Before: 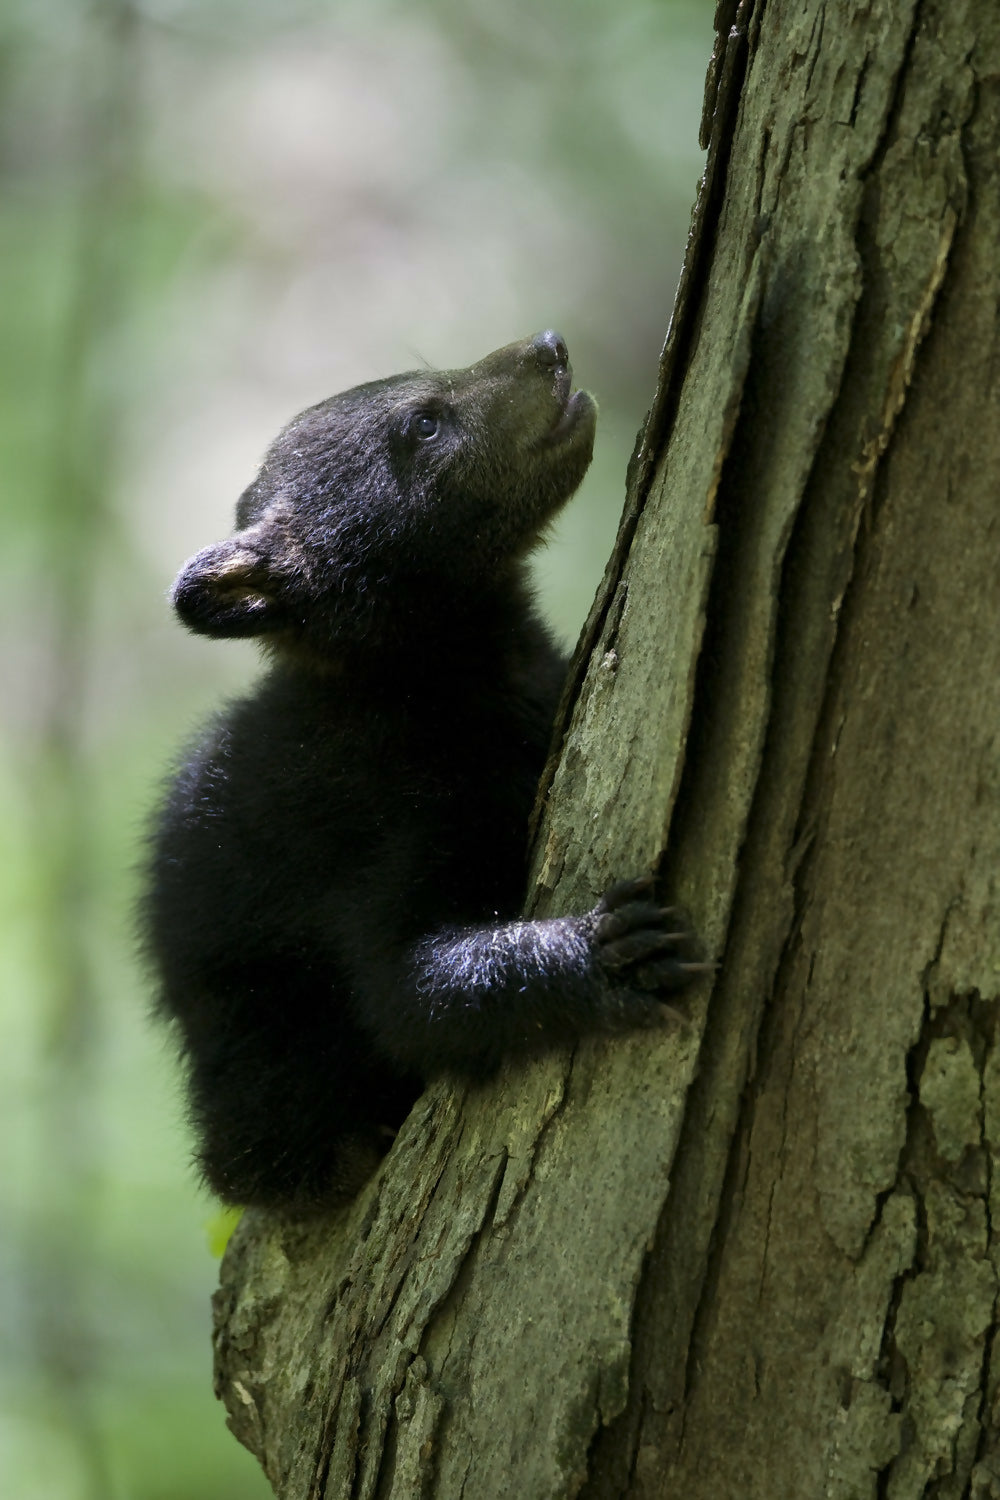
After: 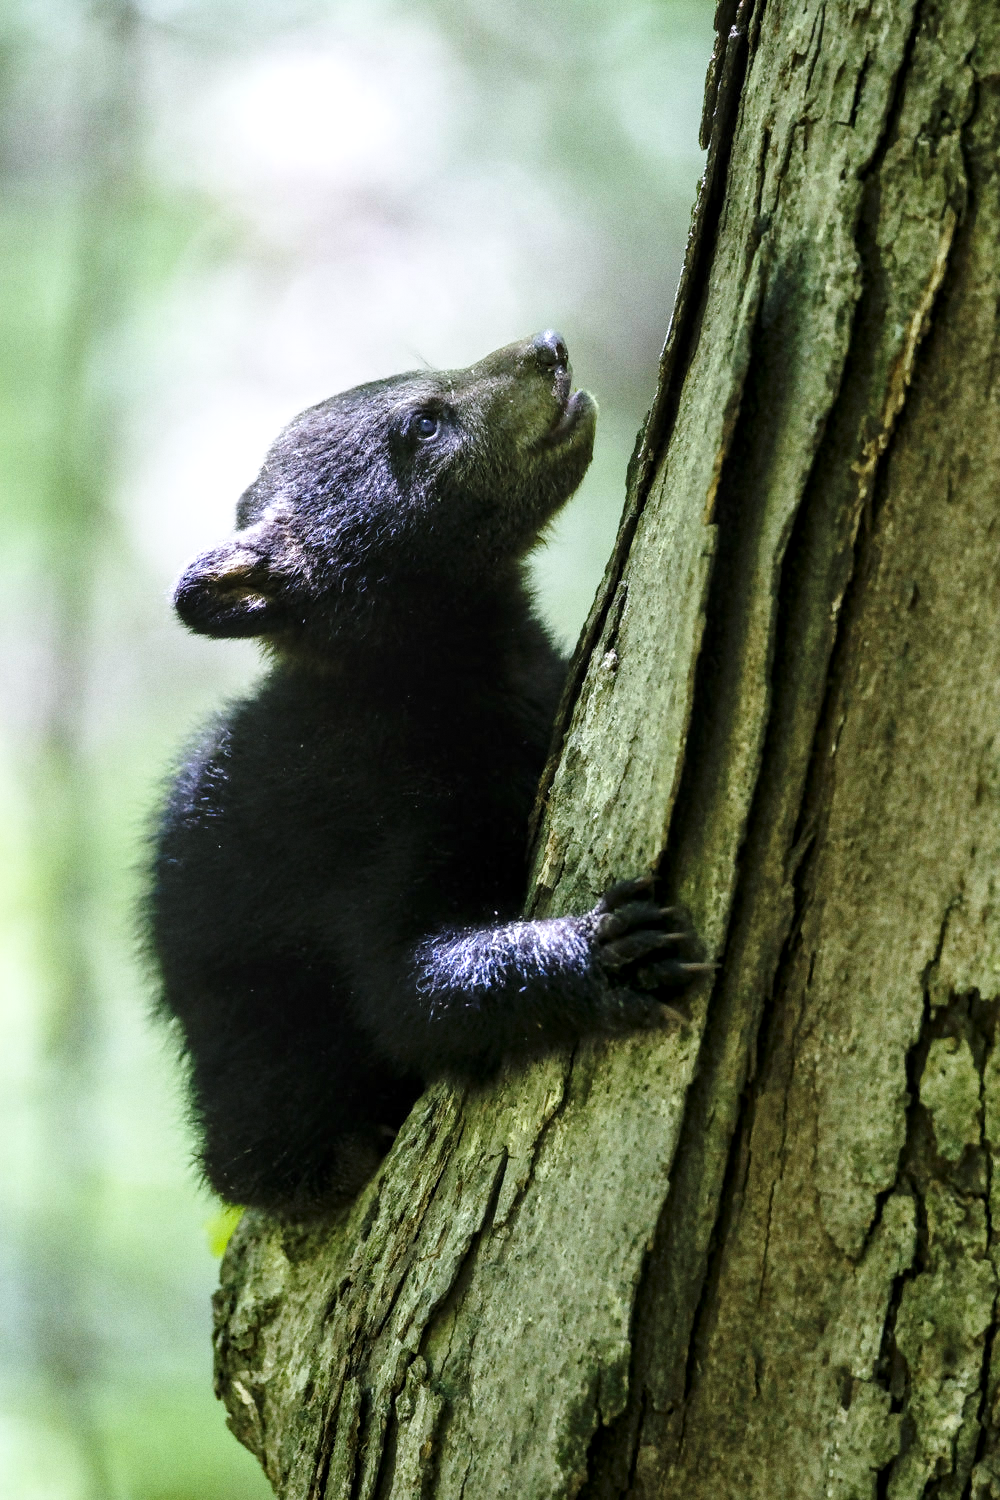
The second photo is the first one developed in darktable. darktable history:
local contrast: detail 130%
grain: on, module defaults
color calibration: illuminant as shot in camera, x 0.358, y 0.373, temperature 4628.91 K
levels: levels [0, 0.474, 0.947]
base curve: curves: ch0 [(0, 0) (0.028, 0.03) (0.121, 0.232) (0.46, 0.748) (0.859, 0.968) (1, 1)], preserve colors none
